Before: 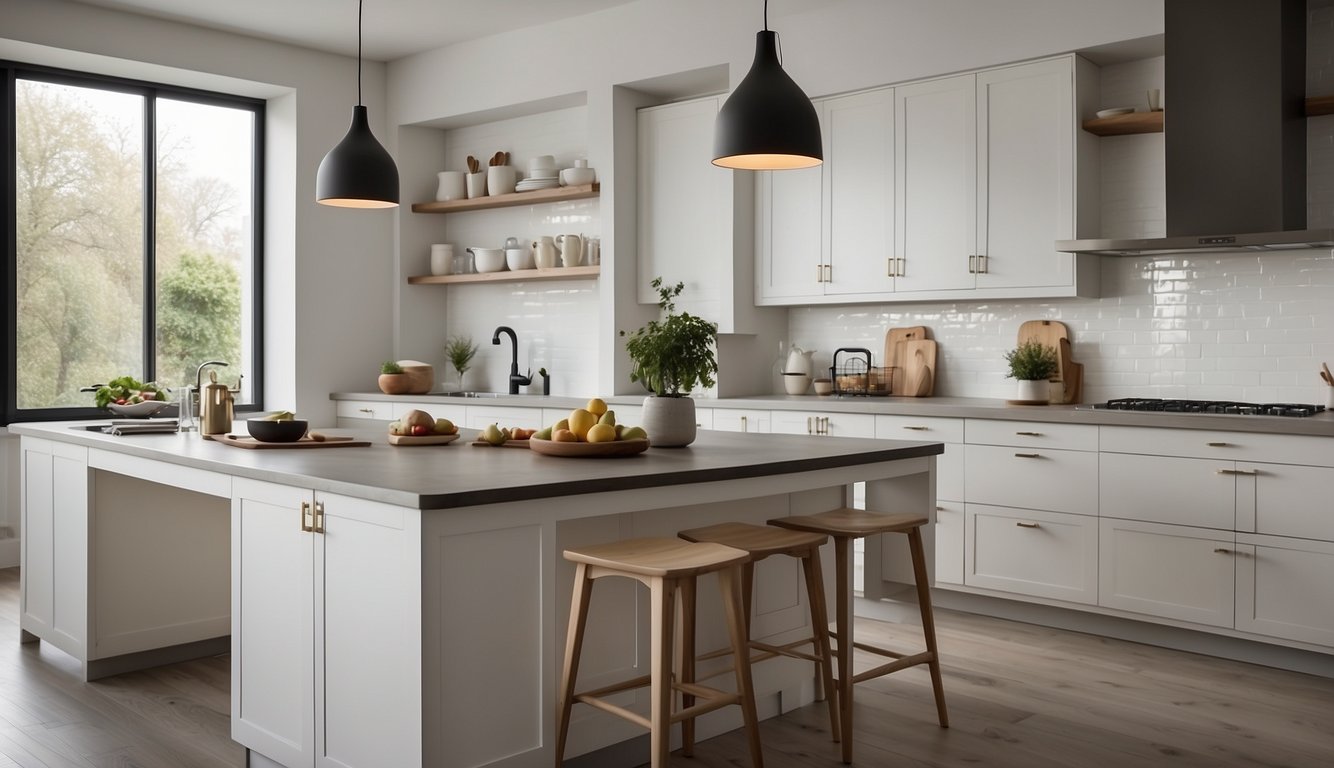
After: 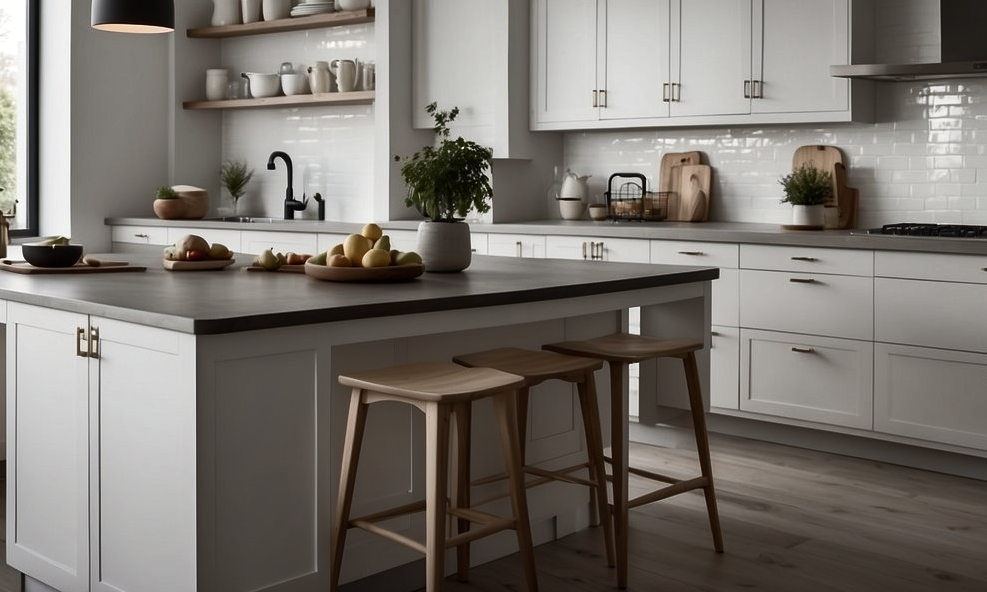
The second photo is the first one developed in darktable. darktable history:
crop: left 16.871%, top 22.857%, right 9.116%
color balance rgb: perceptual saturation grading › highlights -31.88%, perceptual saturation grading › mid-tones 5.8%, perceptual saturation grading › shadows 18.12%, perceptual brilliance grading › highlights 3.62%, perceptual brilliance grading › mid-tones -18.12%, perceptual brilliance grading › shadows -41.3%
shadows and highlights: shadows 25, highlights -48, soften with gaussian
